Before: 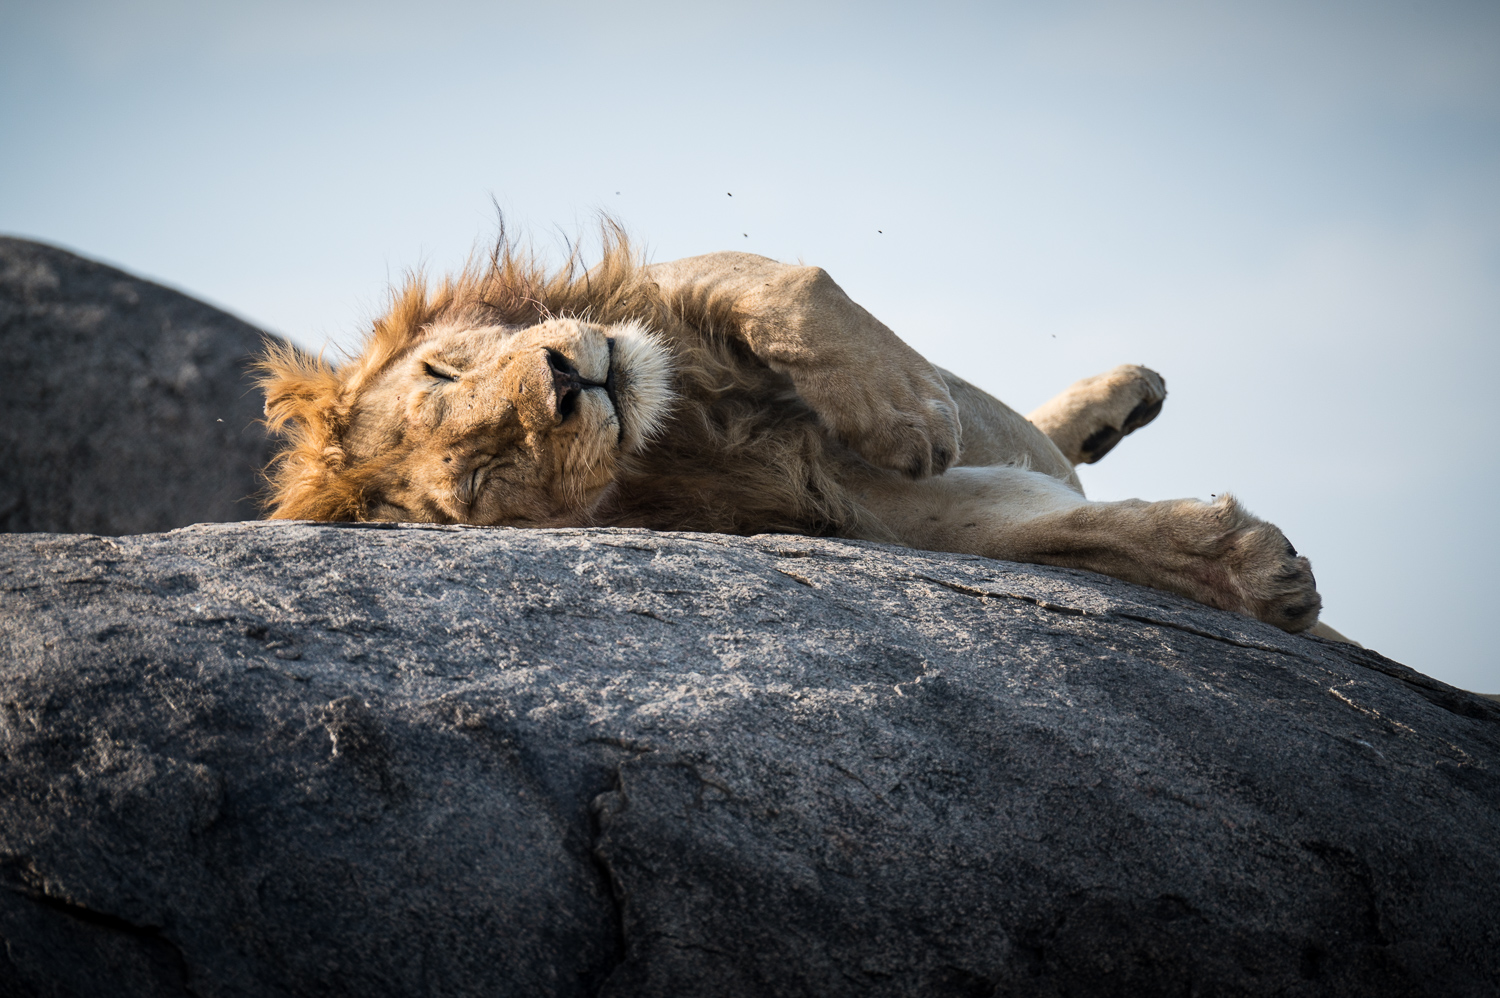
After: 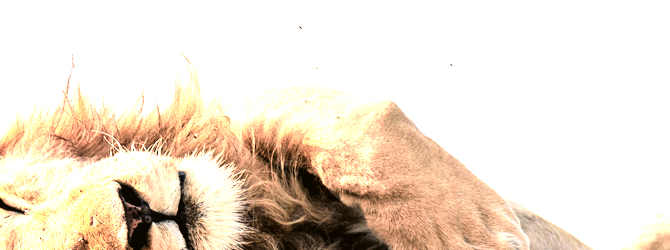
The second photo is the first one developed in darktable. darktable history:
exposure: black level correction 0, exposure 0.7 EV, compensate exposure bias true, compensate highlight preservation false
contrast brightness saturation: saturation -0.05
crop: left 28.64%, top 16.832%, right 26.637%, bottom 58.055%
white balance: red 1.127, blue 0.943
rgb levels: levels [[0.01, 0.419, 0.839], [0, 0.5, 1], [0, 0.5, 1]]
tone curve: curves: ch0 [(0, 0.021) (0.049, 0.044) (0.152, 0.14) (0.328, 0.377) (0.473, 0.543) (0.641, 0.705) (0.868, 0.887) (1, 0.969)]; ch1 [(0, 0) (0.322, 0.328) (0.43, 0.425) (0.474, 0.466) (0.502, 0.503) (0.522, 0.526) (0.564, 0.591) (0.602, 0.632) (0.677, 0.701) (0.859, 0.885) (1, 1)]; ch2 [(0, 0) (0.33, 0.301) (0.447, 0.44) (0.487, 0.496) (0.502, 0.516) (0.535, 0.554) (0.565, 0.598) (0.618, 0.629) (1, 1)], color space Lab, independent channels, preserve colors none
tone equalizer: -8 EV -0.75 EV, -7 EV -0.7 EV, -6 EV -0.6 EV, -5 EV -0.4 EV, -3 EV 0.4 EV, -2 EV 0.6 EV, -1 EV 0.7 EV, +0 EV 0.75 EV, edges refinement/feathering 500, mask exposure compensation -1.57 EV, preserve details no
